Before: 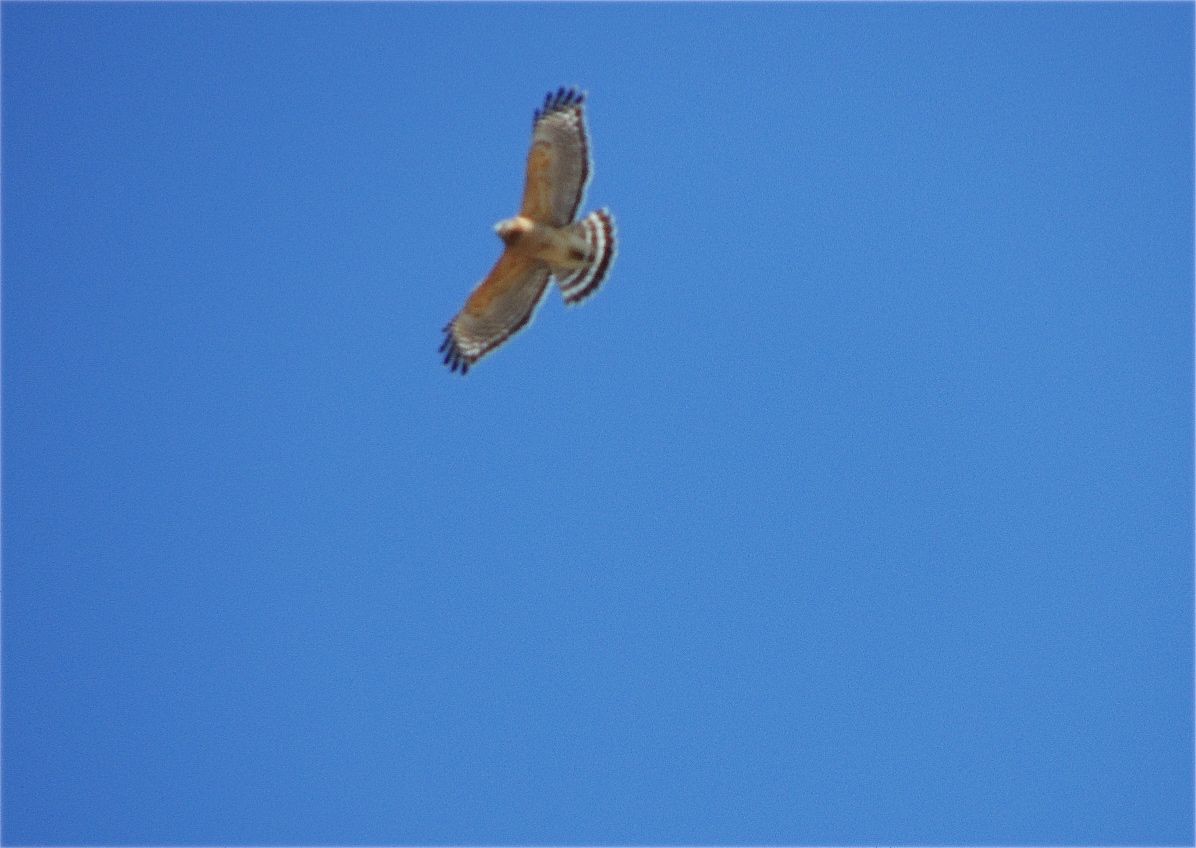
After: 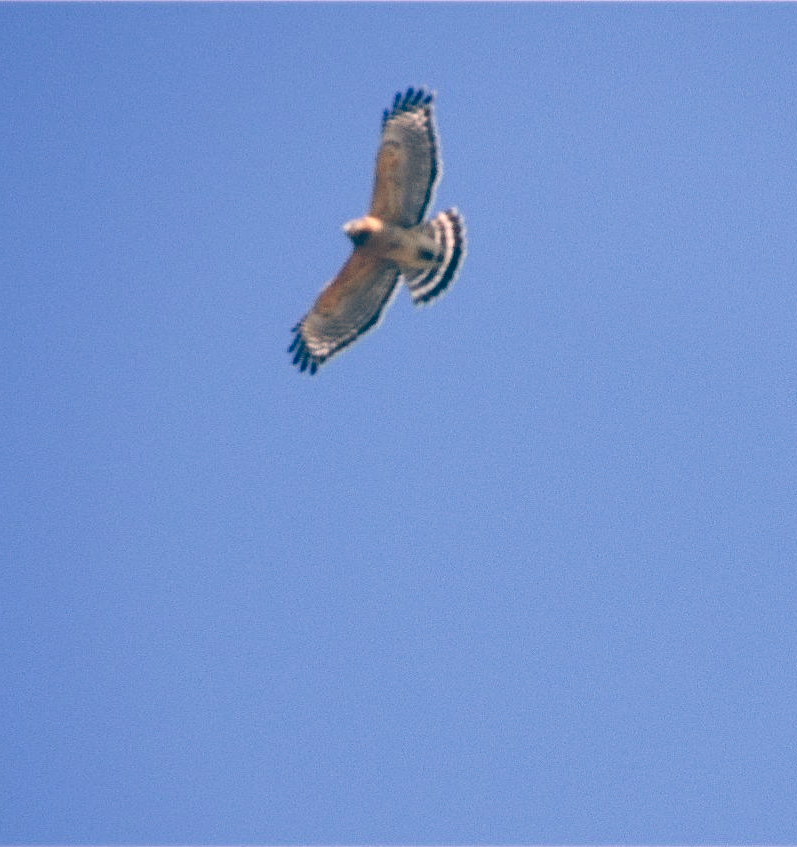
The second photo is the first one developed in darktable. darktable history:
color correction: highlights a* 14.46, highlights b* 5.85, shadows a* -5.53, shadows b* -15.24, saturation 0.85
color balance: lift [1.006, 0.985, 1.002, 1.015], gamma [1, 0.953, 1.008, 1.047], gain [1.076, 1.13, 1.004, 0.87]
crop and rotate: left 12.648%, right 20.685%
tone equalizer: -8 EV -0.417 EV, -7 EV -0.389 EV, -6 EV -0.333 EV, -5 EV -0.222 EV, -3 EV 0.222 EV, -2 EV 0.333 EV, -1 EV 0.389 EV, +0 EV 0.417 EV, edges refinement/feathering 500, mask exposure compensation -1.57 EV, preserve details no
